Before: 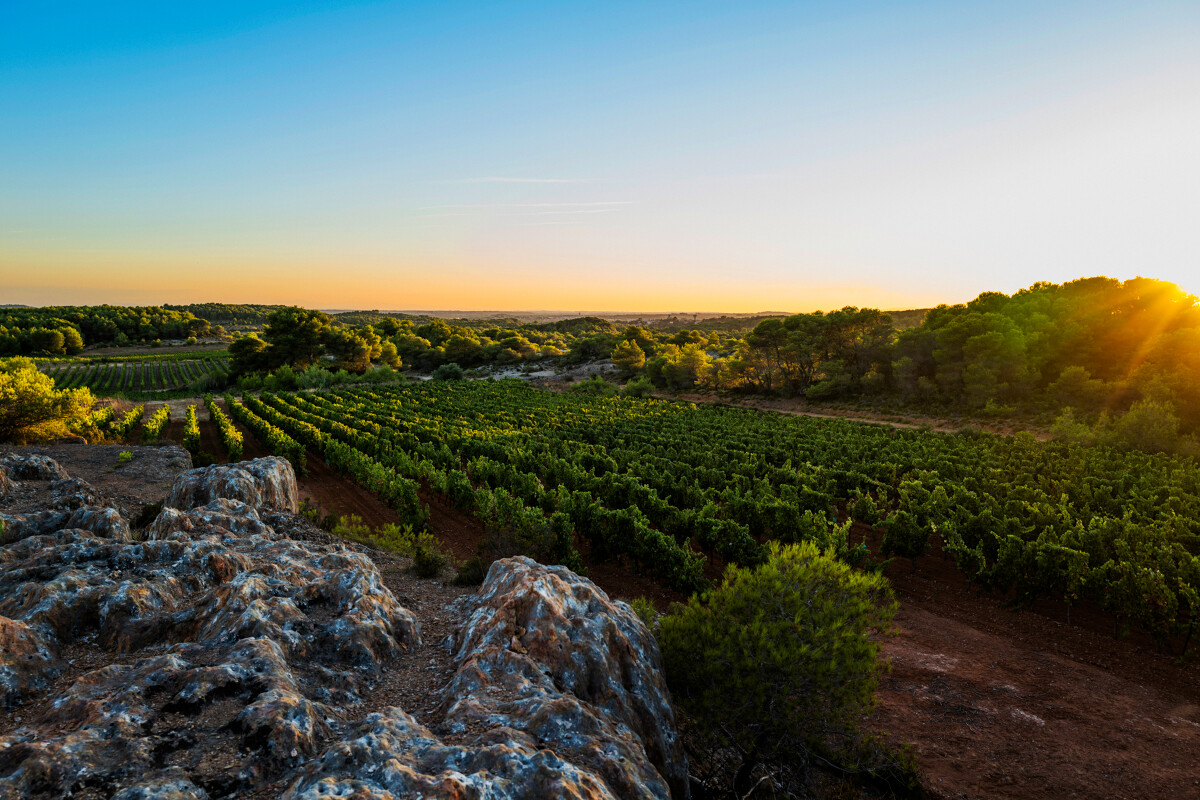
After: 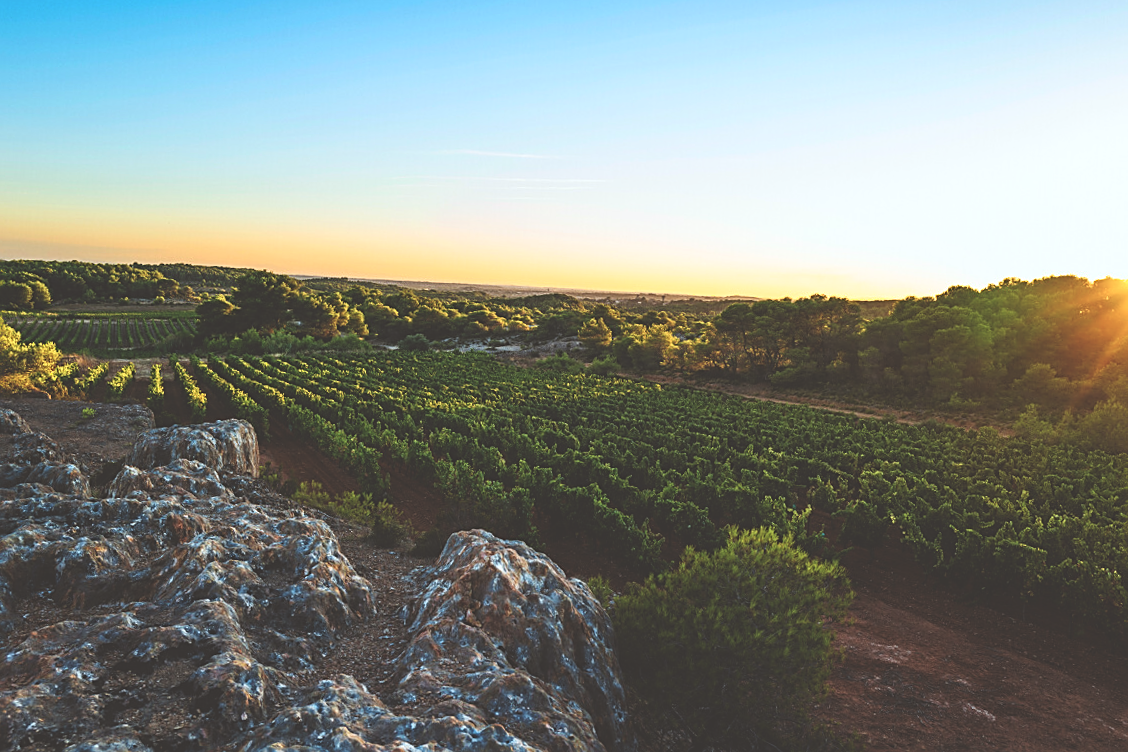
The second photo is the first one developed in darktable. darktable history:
sharpen: on, module defaults
crop and rotate: angle -2.45°
contrast brightness saturation: contrast 0.03, brightness -0.038
color correction: highlights a* -2.71, highlights b* -2.62, shadows a* 2.39, shadows b* 2.8
exposure: black level correction -0.042, exposure 0.064 EV, compensate highlight preservation false
shadows and highlights: shadows 0.015, highlights 41.25
levels: levels [0, 0.476, 0.951]
